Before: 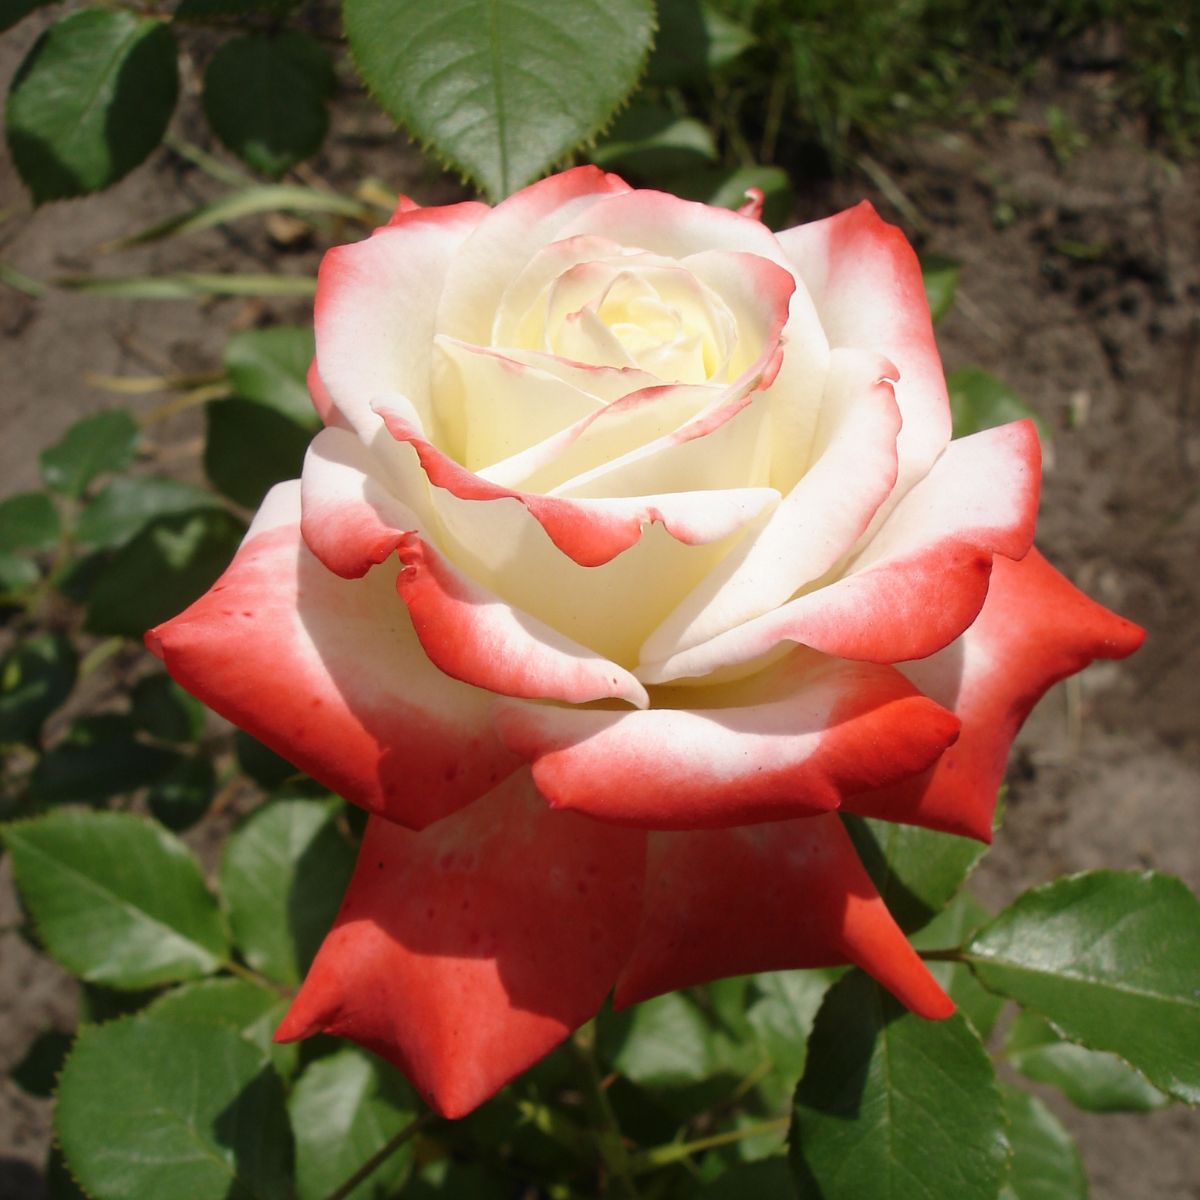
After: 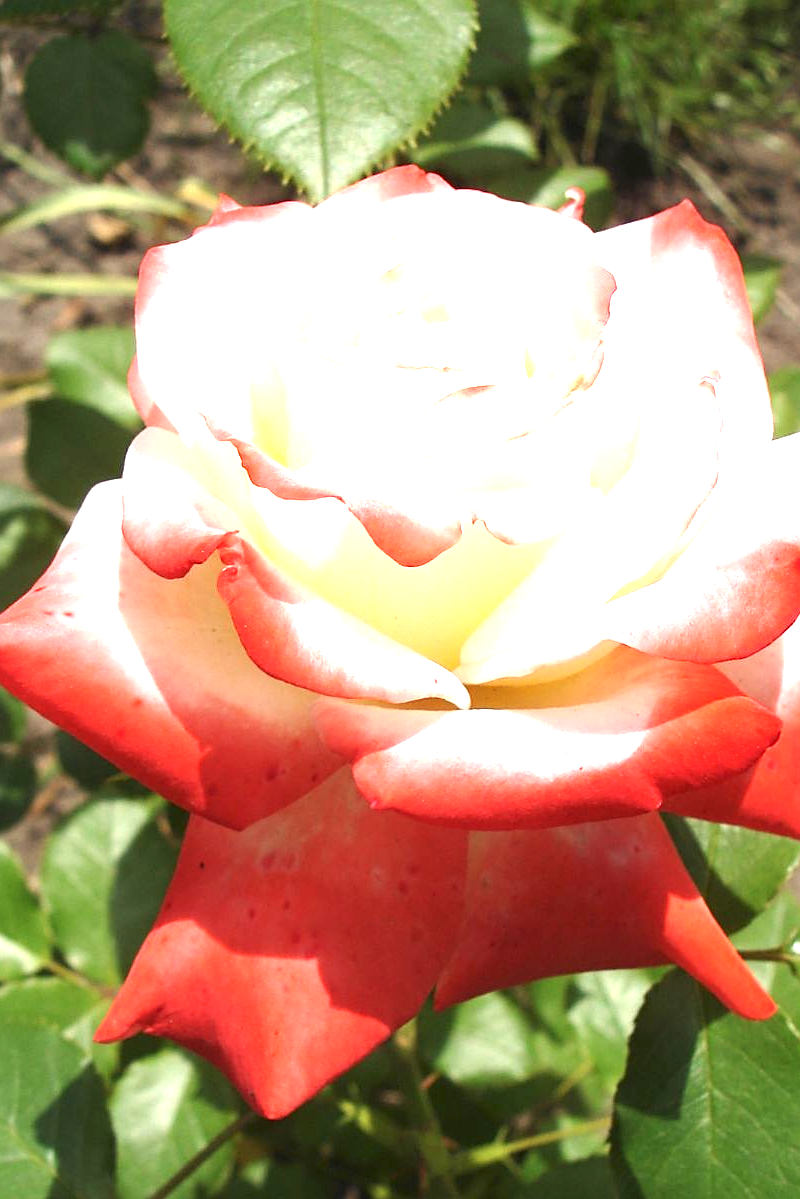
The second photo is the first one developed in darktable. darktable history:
sharpen: on, module defaults
exposure: black level correction 0, exposure 1.577 EV, compensate highlight preservation false
crop and rotate: left 14.981%, right 18.274%
